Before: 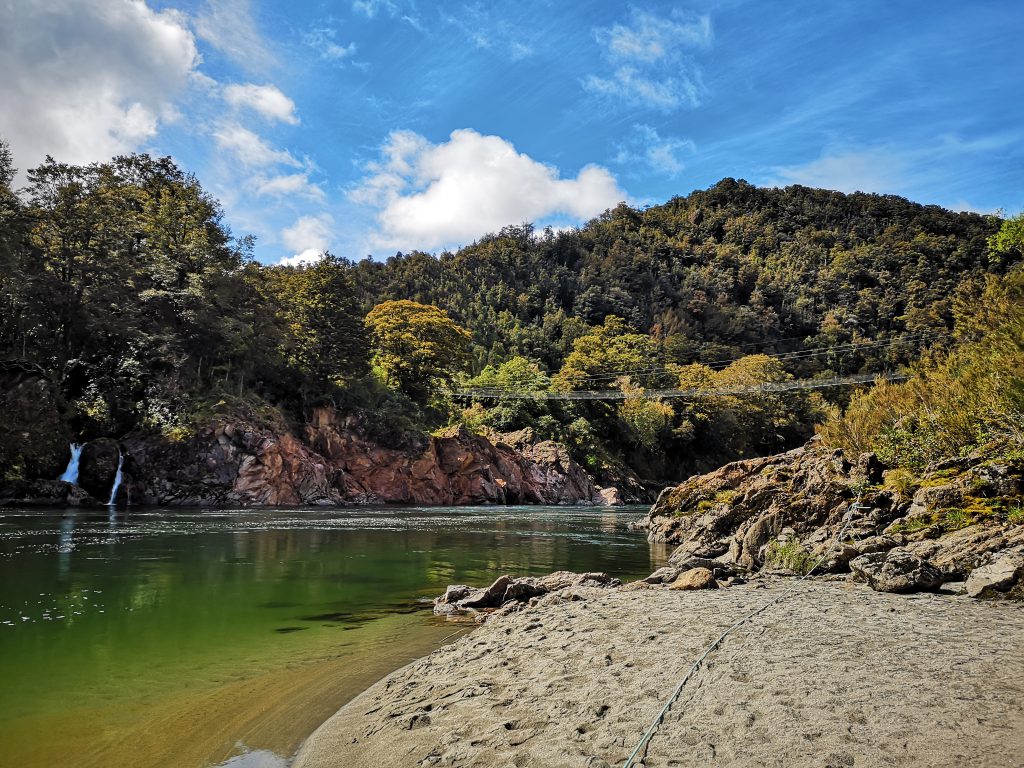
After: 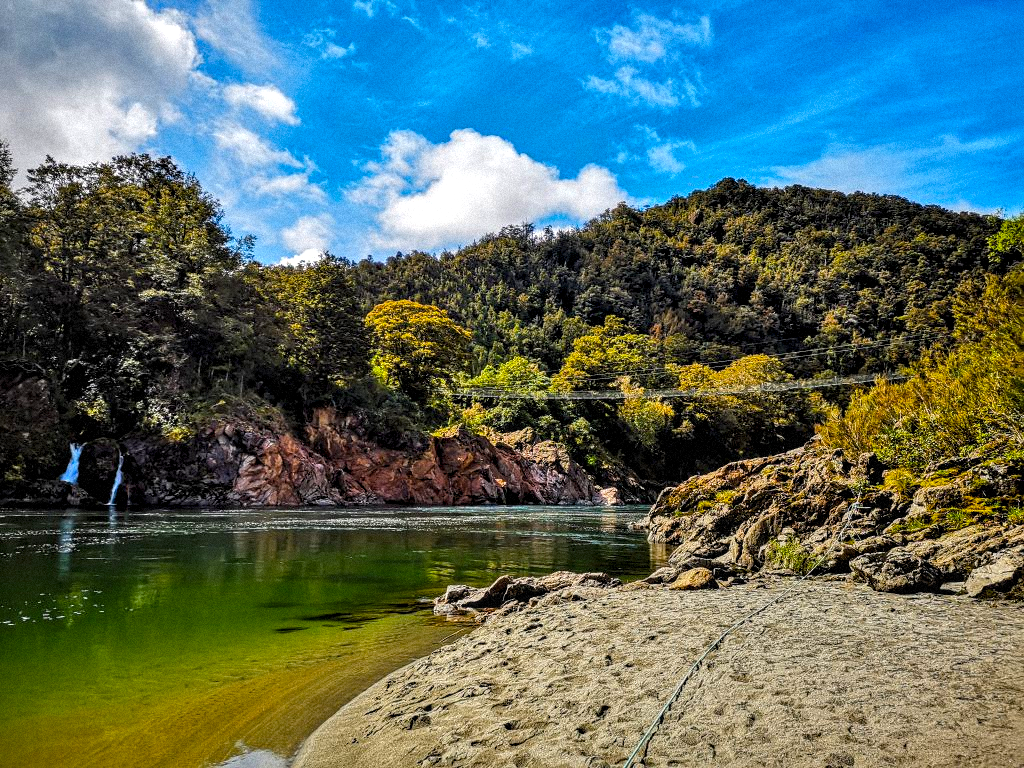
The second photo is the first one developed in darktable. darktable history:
local contrast: on, module defaults
grain: mid-tones bias 0%
contrast equalizer: y [[0.546, 0.552, 0.554, 0.554, 0.552, 0.546], [0.5 ×6], [0.5 ×6], [0 ×6], [0 ×6]]
color balance rgb: linear chroma grading › global chroma 15%, perceptual saturation grading › global saturation 30%
